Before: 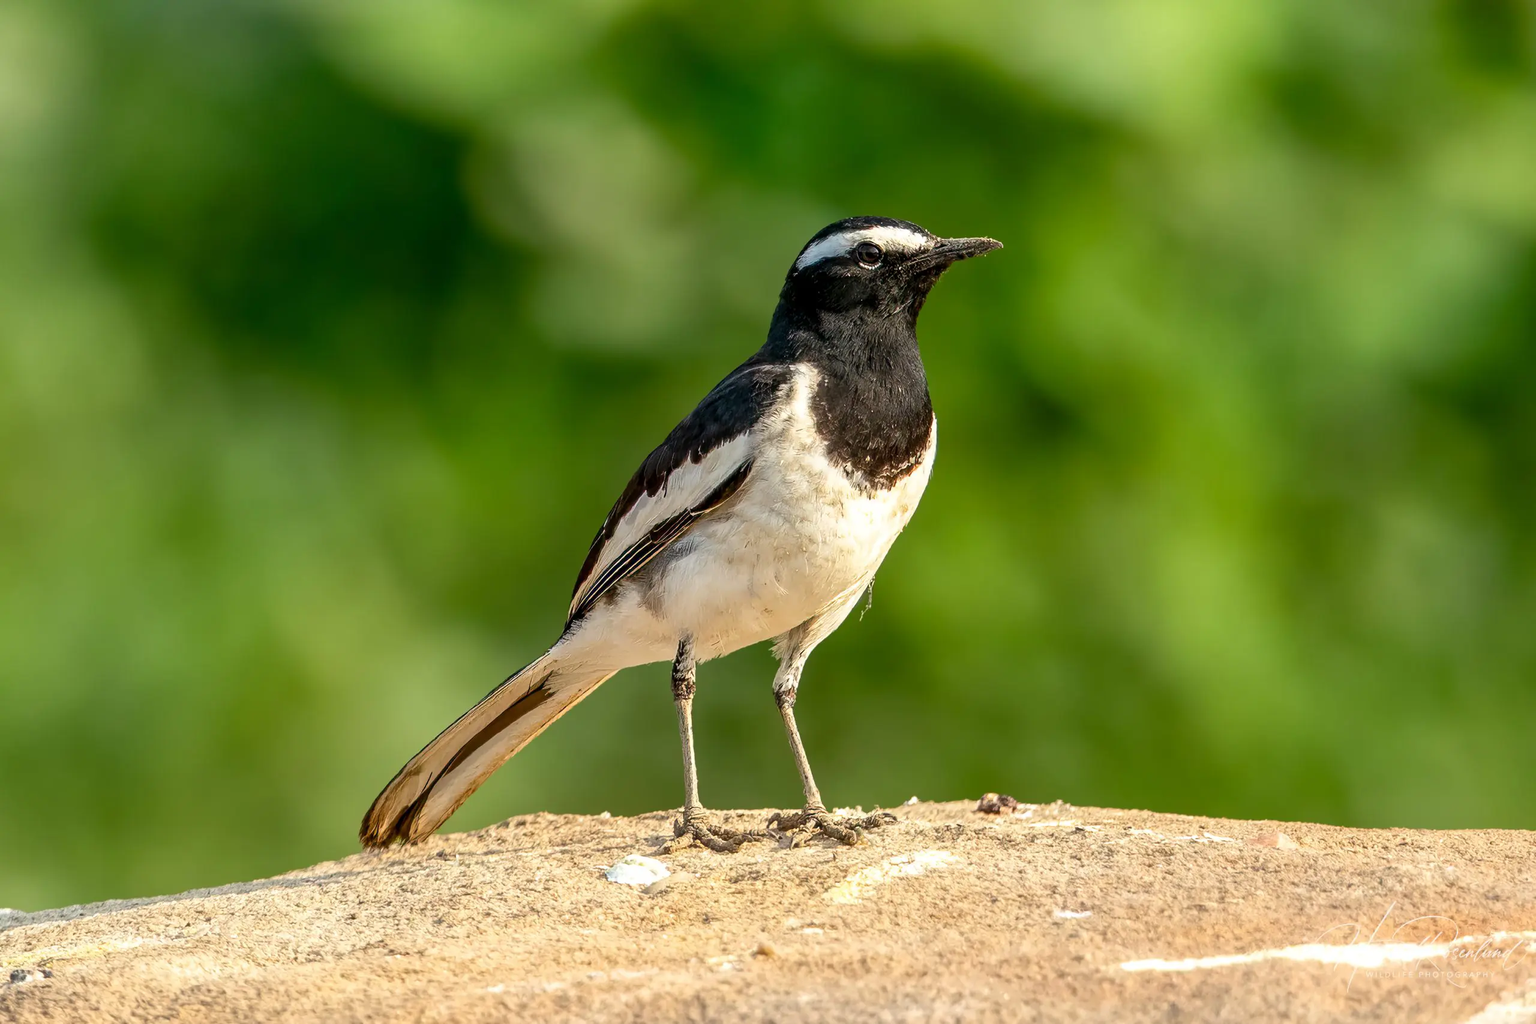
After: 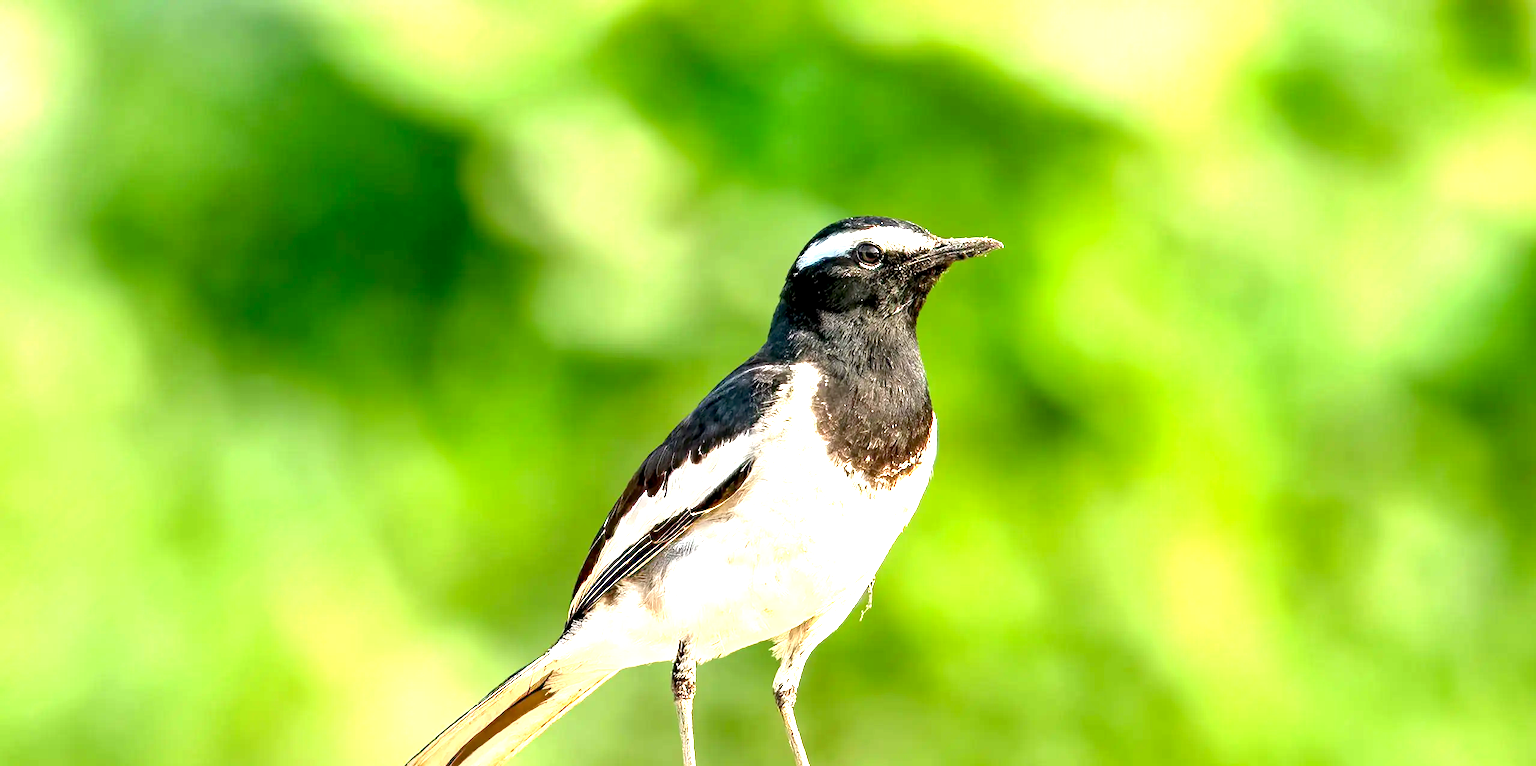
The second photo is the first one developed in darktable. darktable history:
exposure: black level correction 0.001, exposure 2 EV, compensate highlight preservation false
crop: bottom 24.967%
